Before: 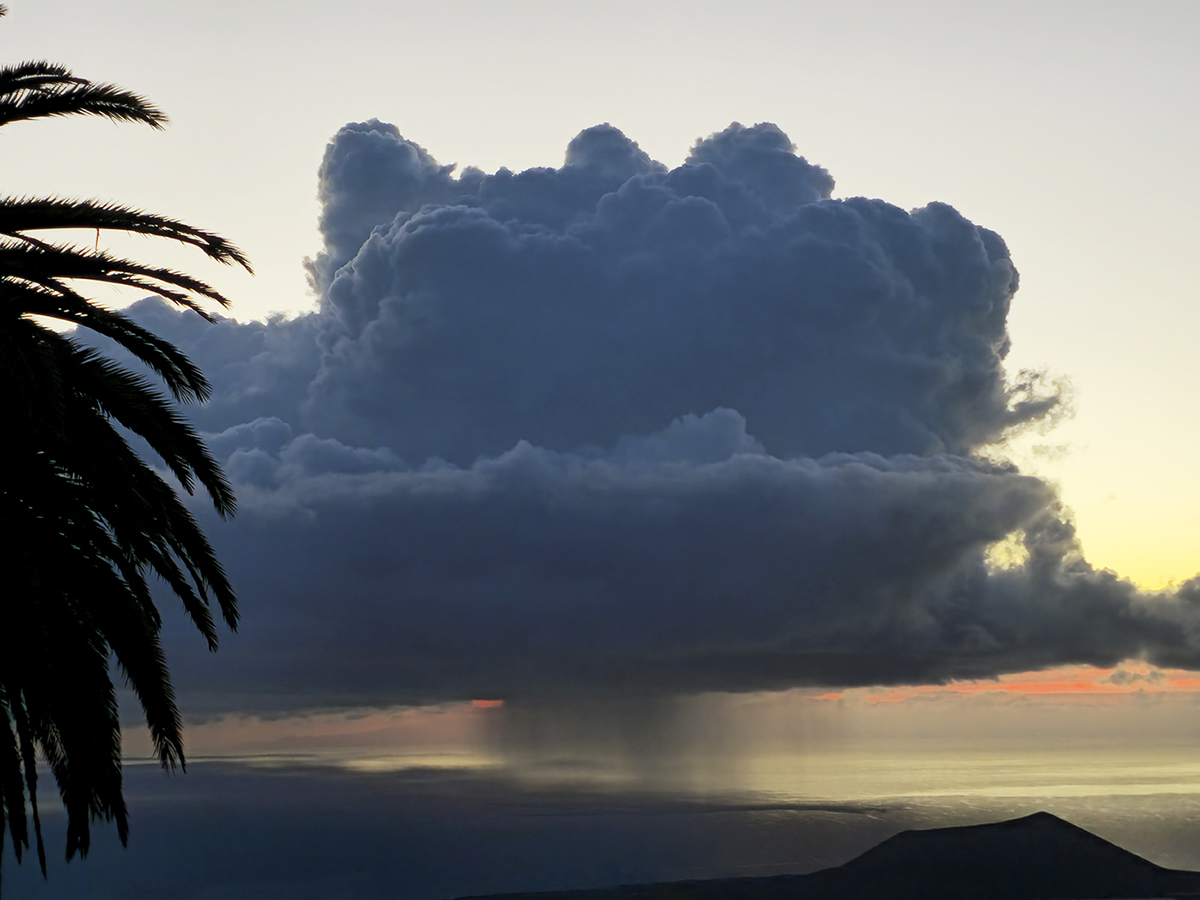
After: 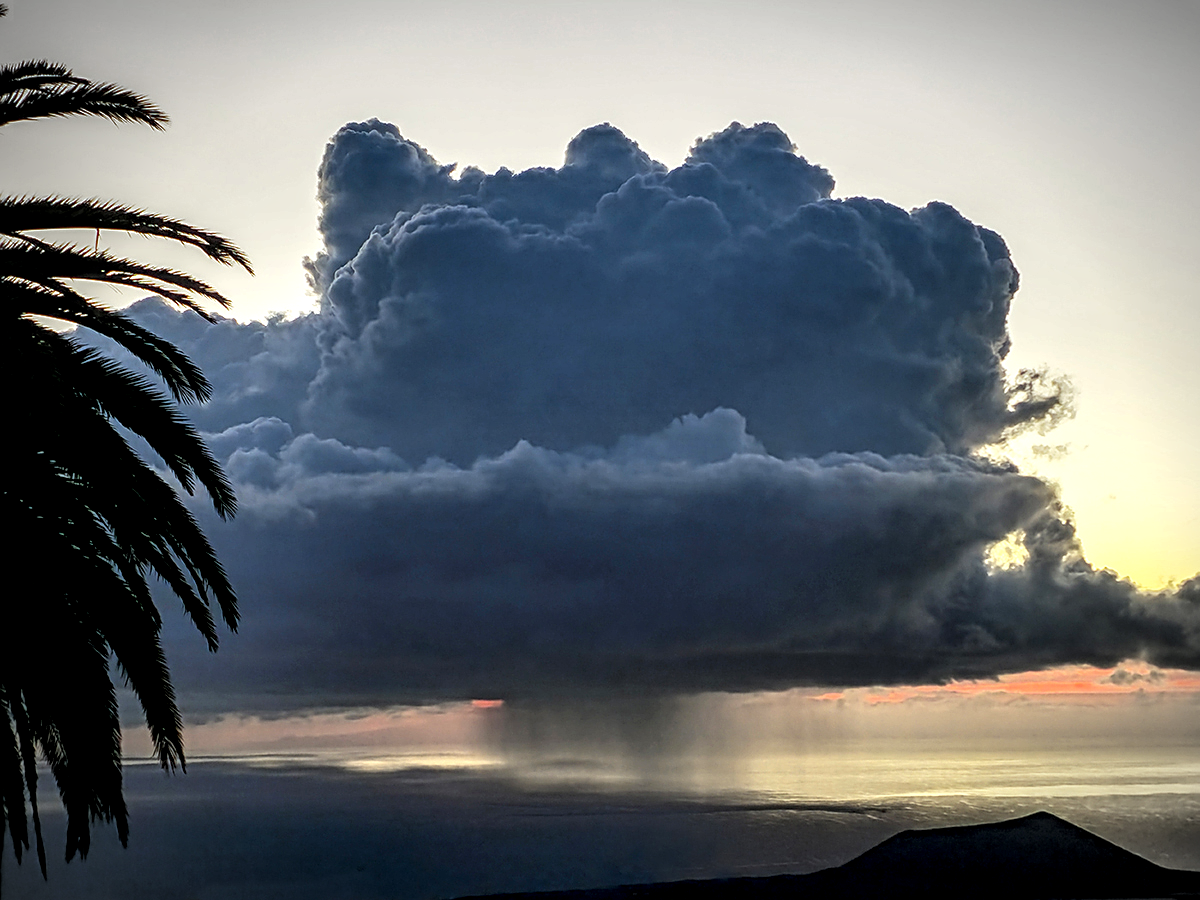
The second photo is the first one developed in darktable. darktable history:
local contrast: highlights 22%, detail 196%
sharpen: on, module defaults
exposure: exposure -0.051 EV, compensate highlight preservation false
vignetting: fall-off start 88.65%, fall-off radius 42.96%, width/height ratio 1.163
